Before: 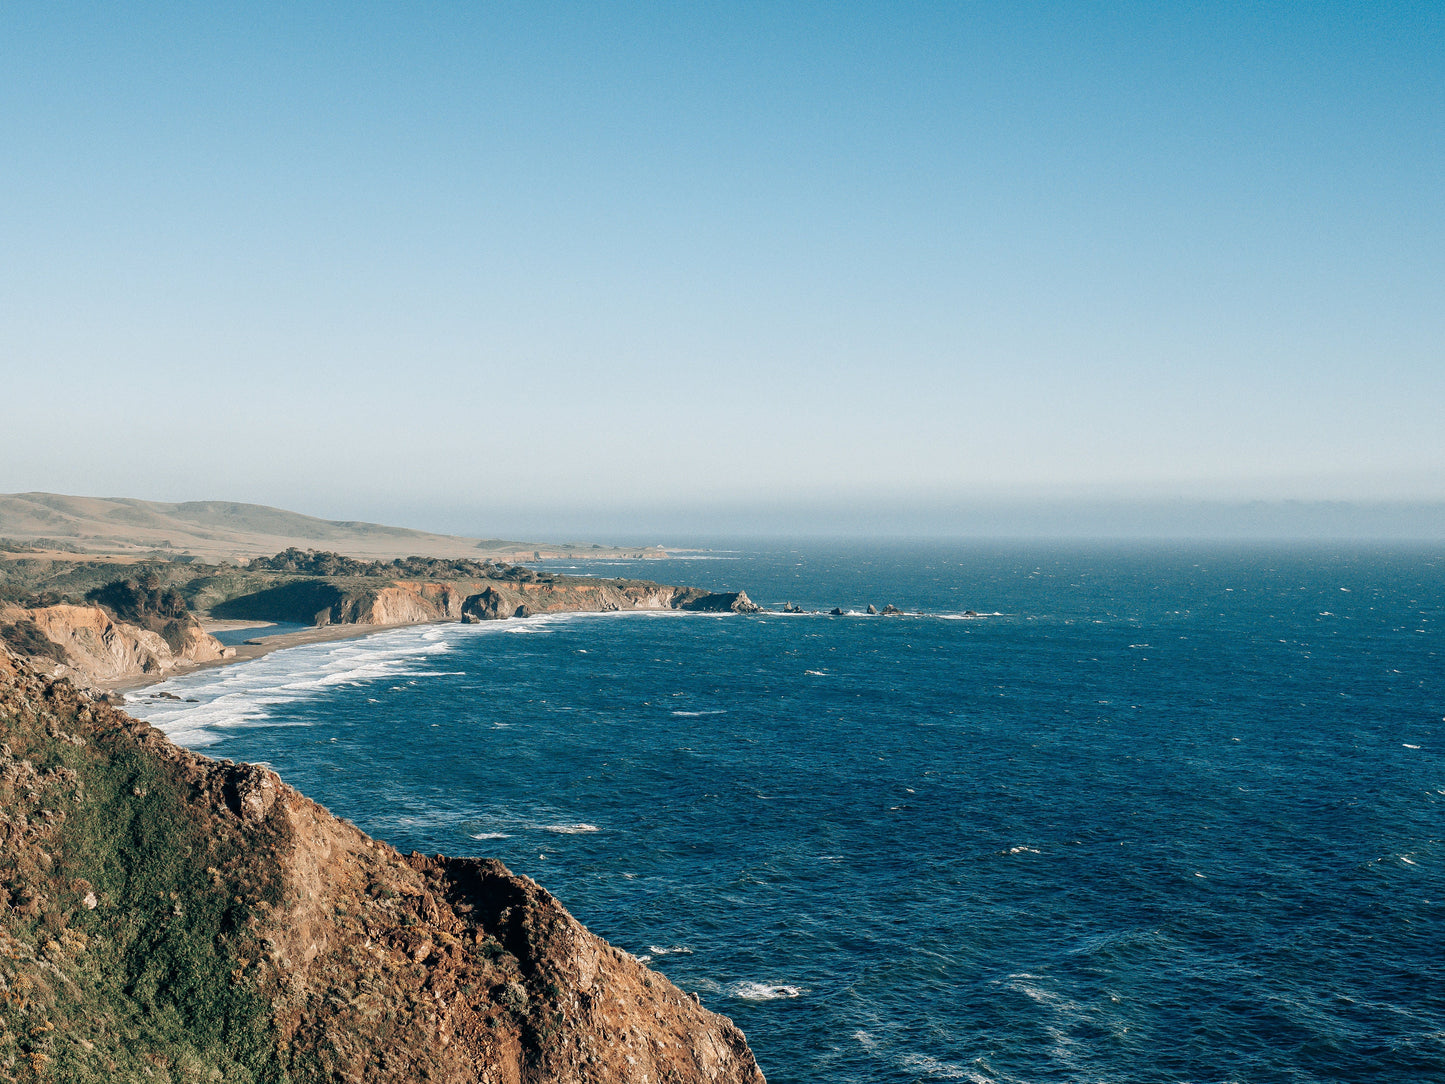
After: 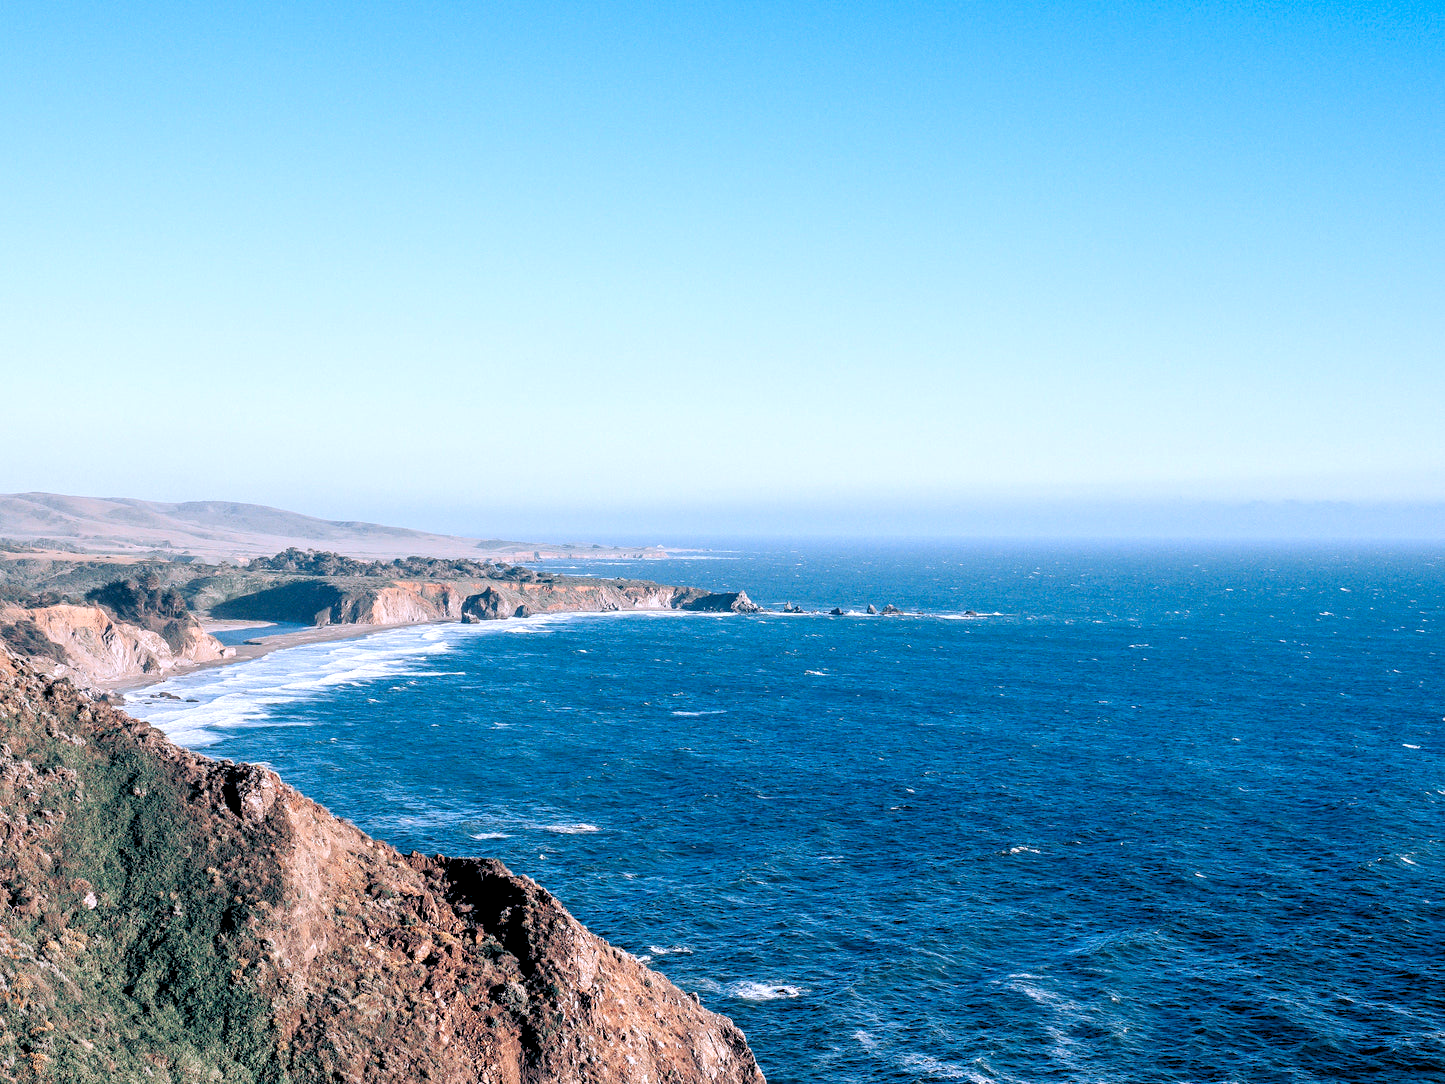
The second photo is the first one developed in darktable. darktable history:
exposure: exposure 0.515 EV, compensate highlight preservation false
tone equalizer: on, module defaults
rgb levels: levels [[0.013, 0.434, 0.89], [0, 0.5, 1], [0, 0.5, 1]]
white balance: red 1.009, blue 0.985
color balance rgb: contrast -10%
color calibration: illuminant as shot in camera, x 0.379, y 0.396, temperature 4138.76 K
